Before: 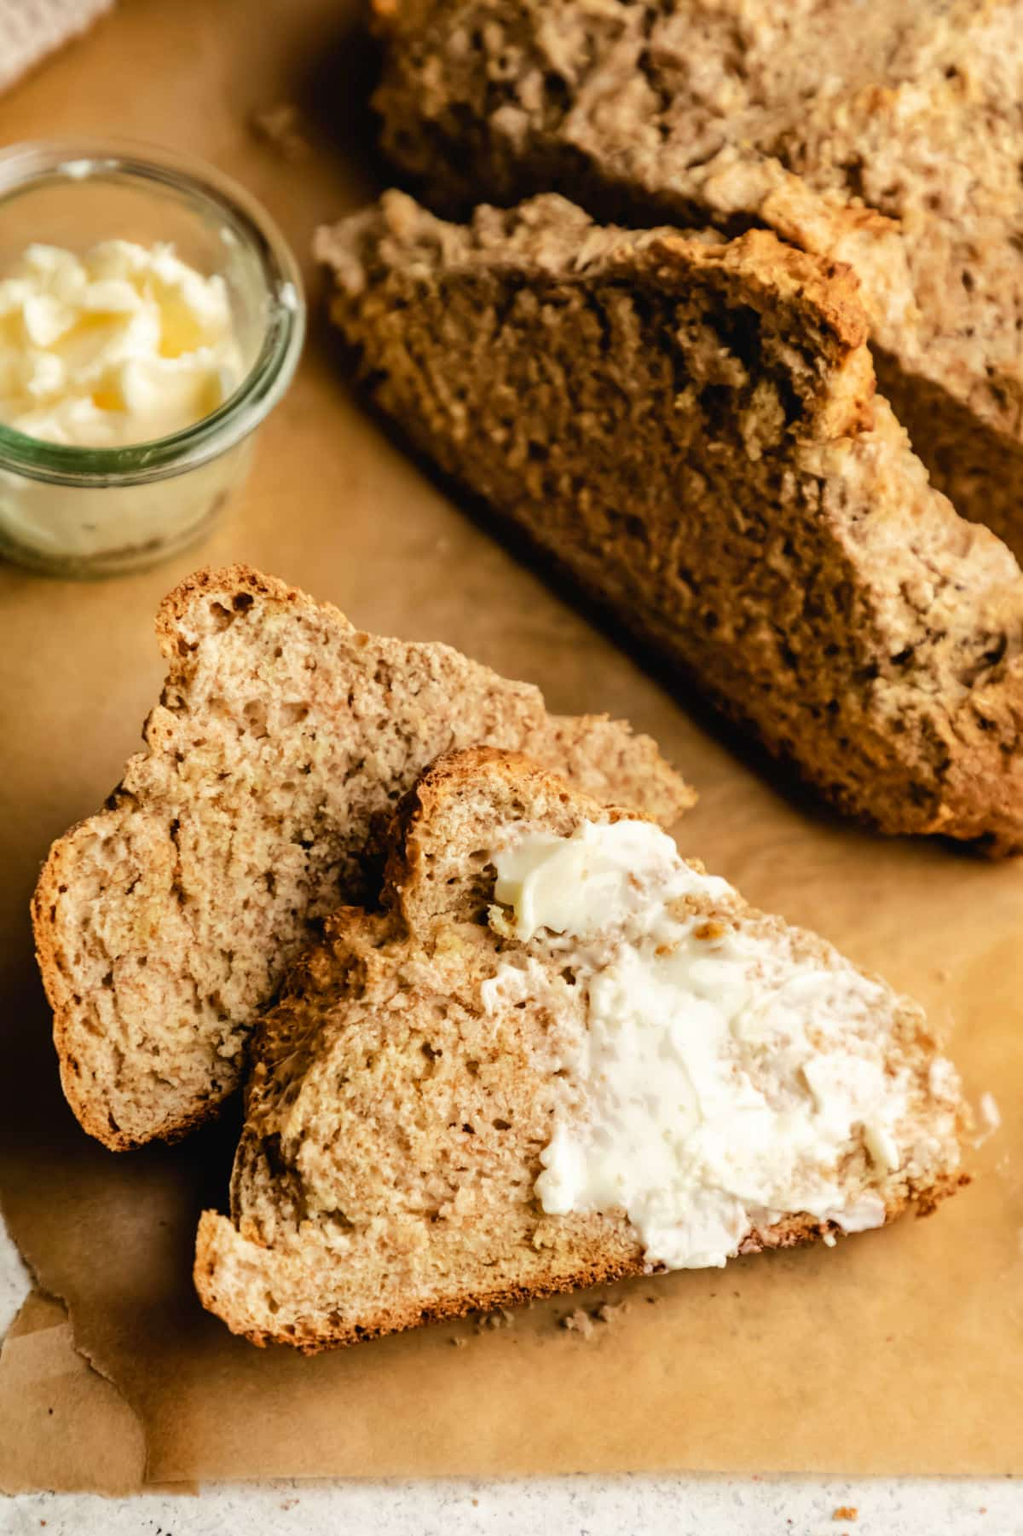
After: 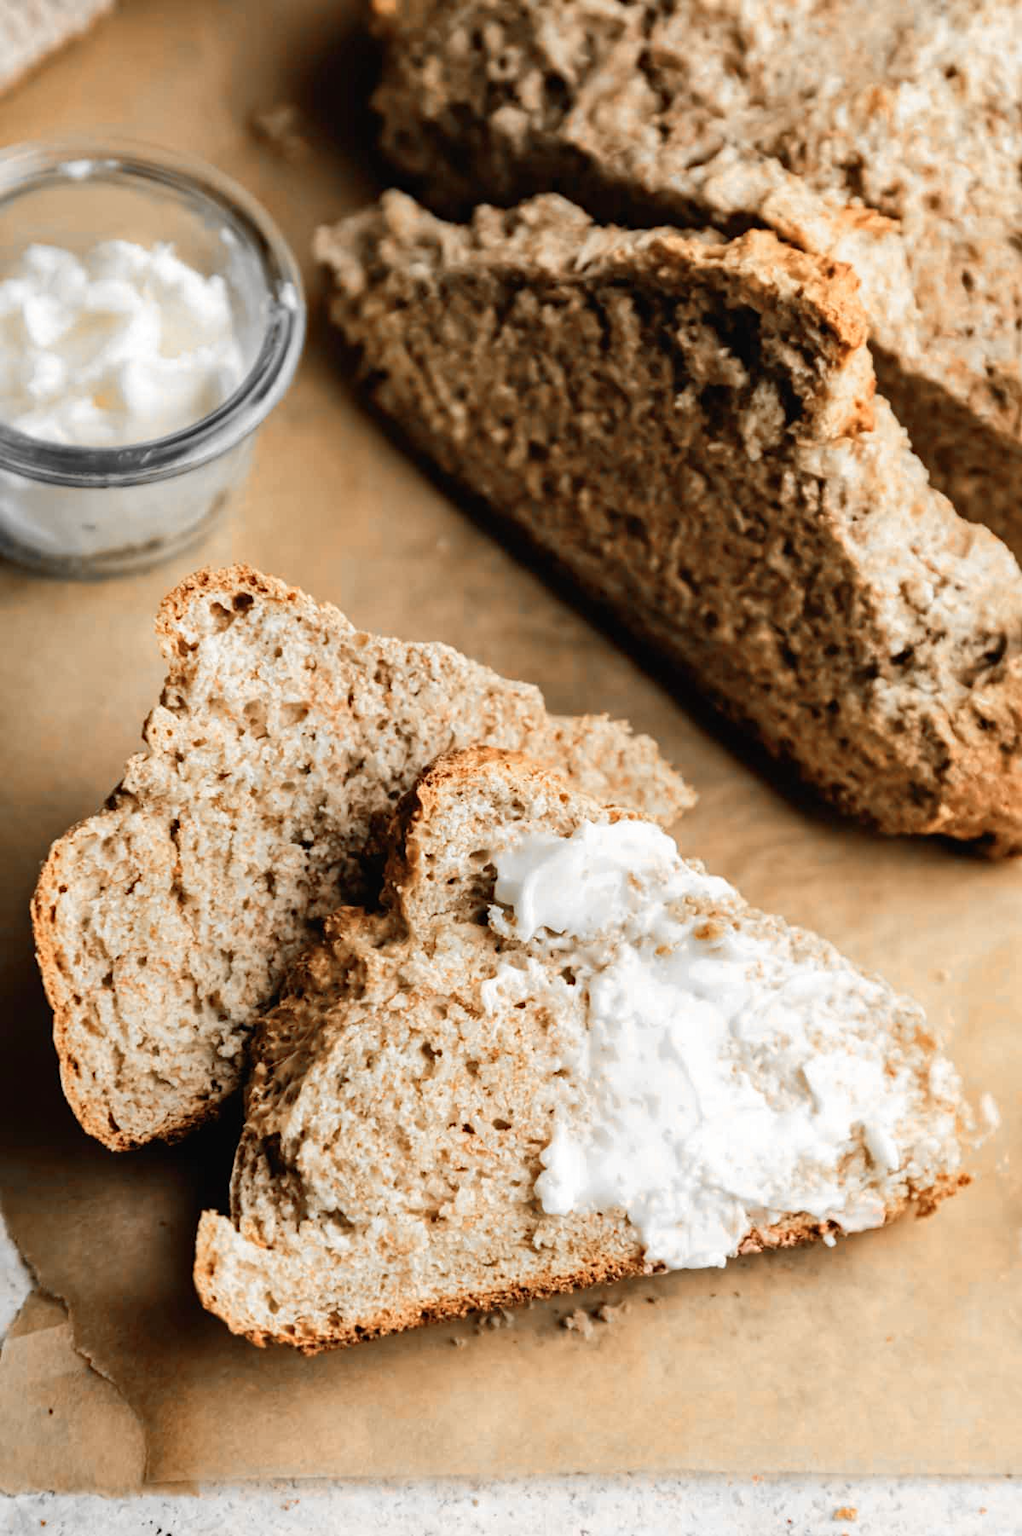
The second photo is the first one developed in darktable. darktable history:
color zones: curves: ch0 [(0, 0.65) (0.096, 0.644) (0.221, 0.539) (0.429, 0.5) (0.571, 0.5) (0.714, 0.5) (0.857, 0.5) (1, 0.65)]; ch1 [(0, 0.5) (0.143, 0.5) (0.257, -0.002) (0.429, 0.04) (0.571, -0.001) (0.714, -0.015) (0.857, 0.024) (1, 0.5)]
haze removal: adaptive false
